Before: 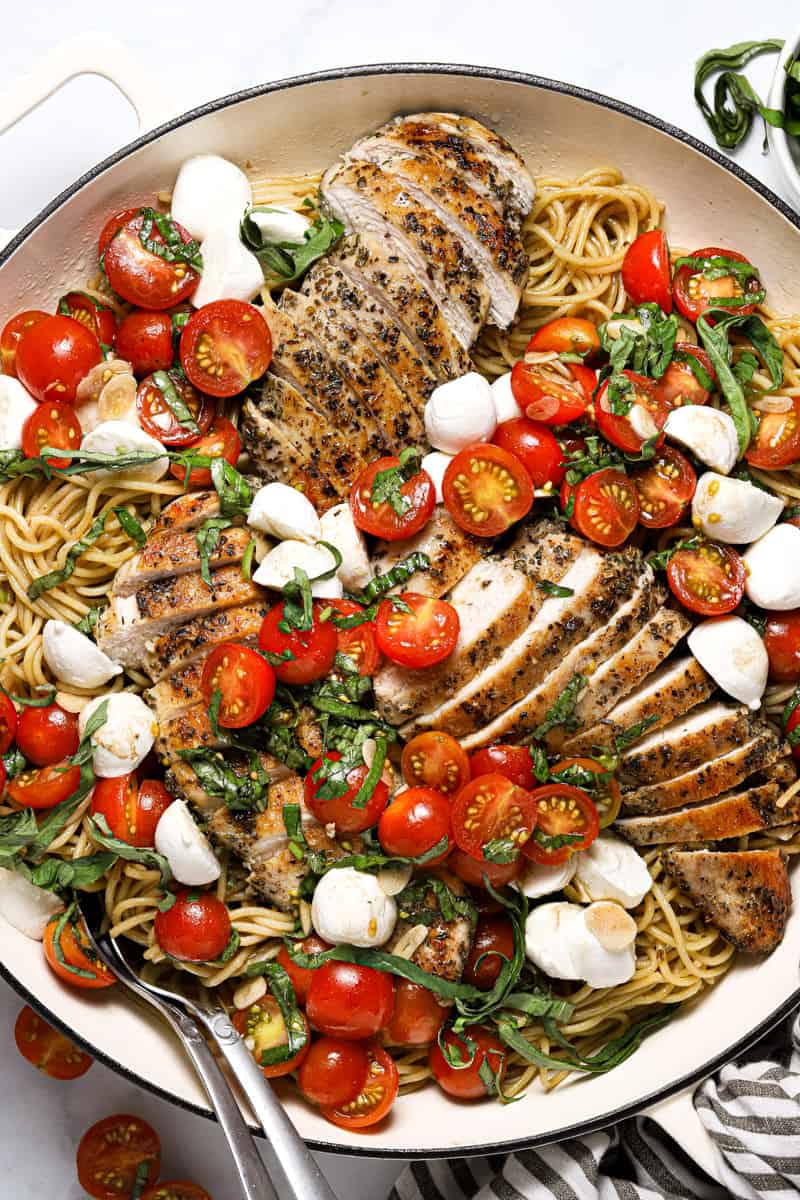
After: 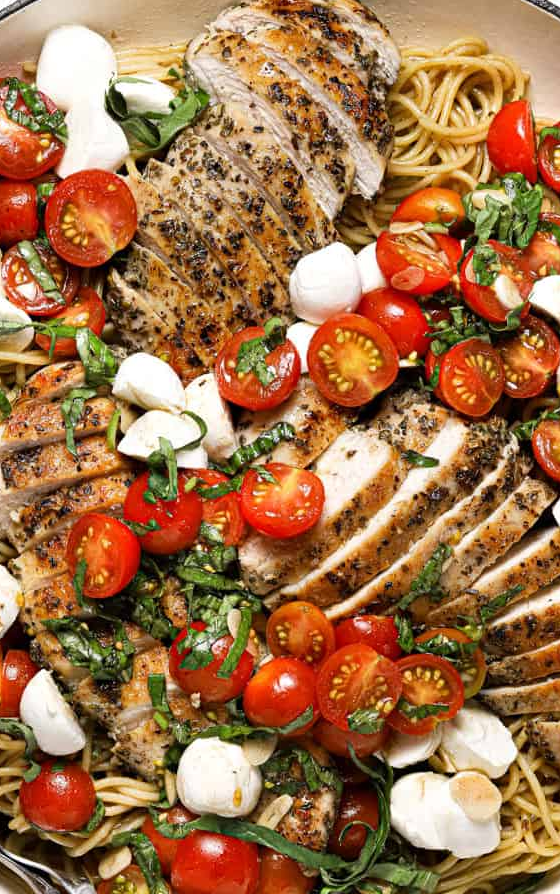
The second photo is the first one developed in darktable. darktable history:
crop and rotate: left 16.916%, top 10.835%, right 13.05%, bottom 14.625%
